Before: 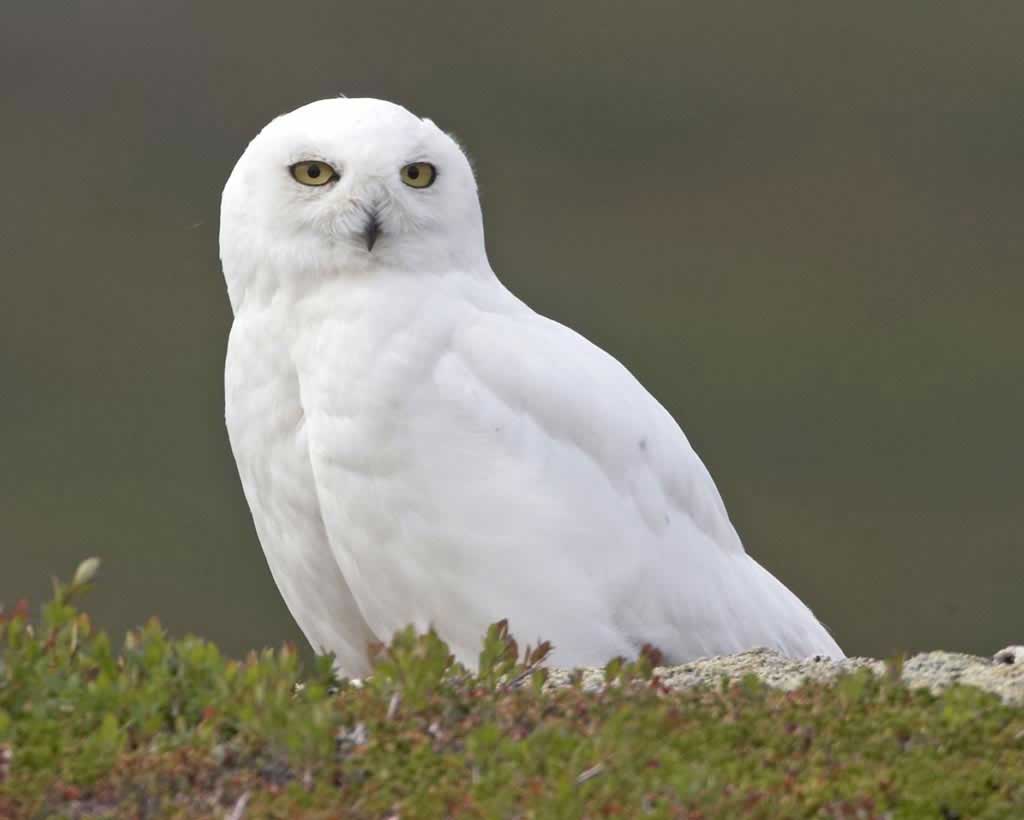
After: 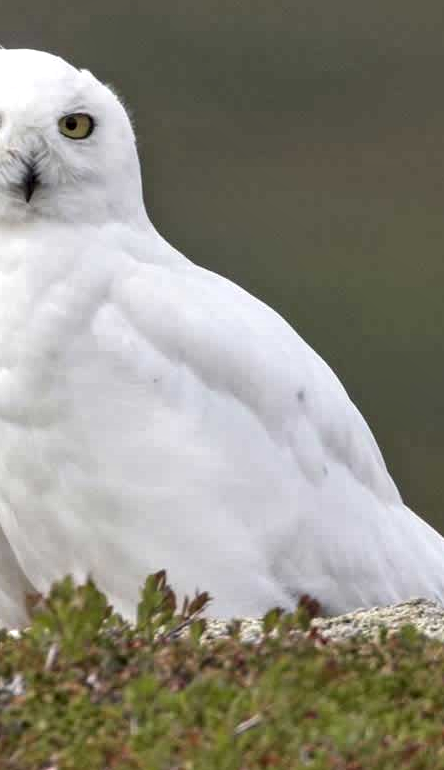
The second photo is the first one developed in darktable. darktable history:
local contrast: detail 160%
crop: left 33.452%, top 6.025%, right 23.155%
